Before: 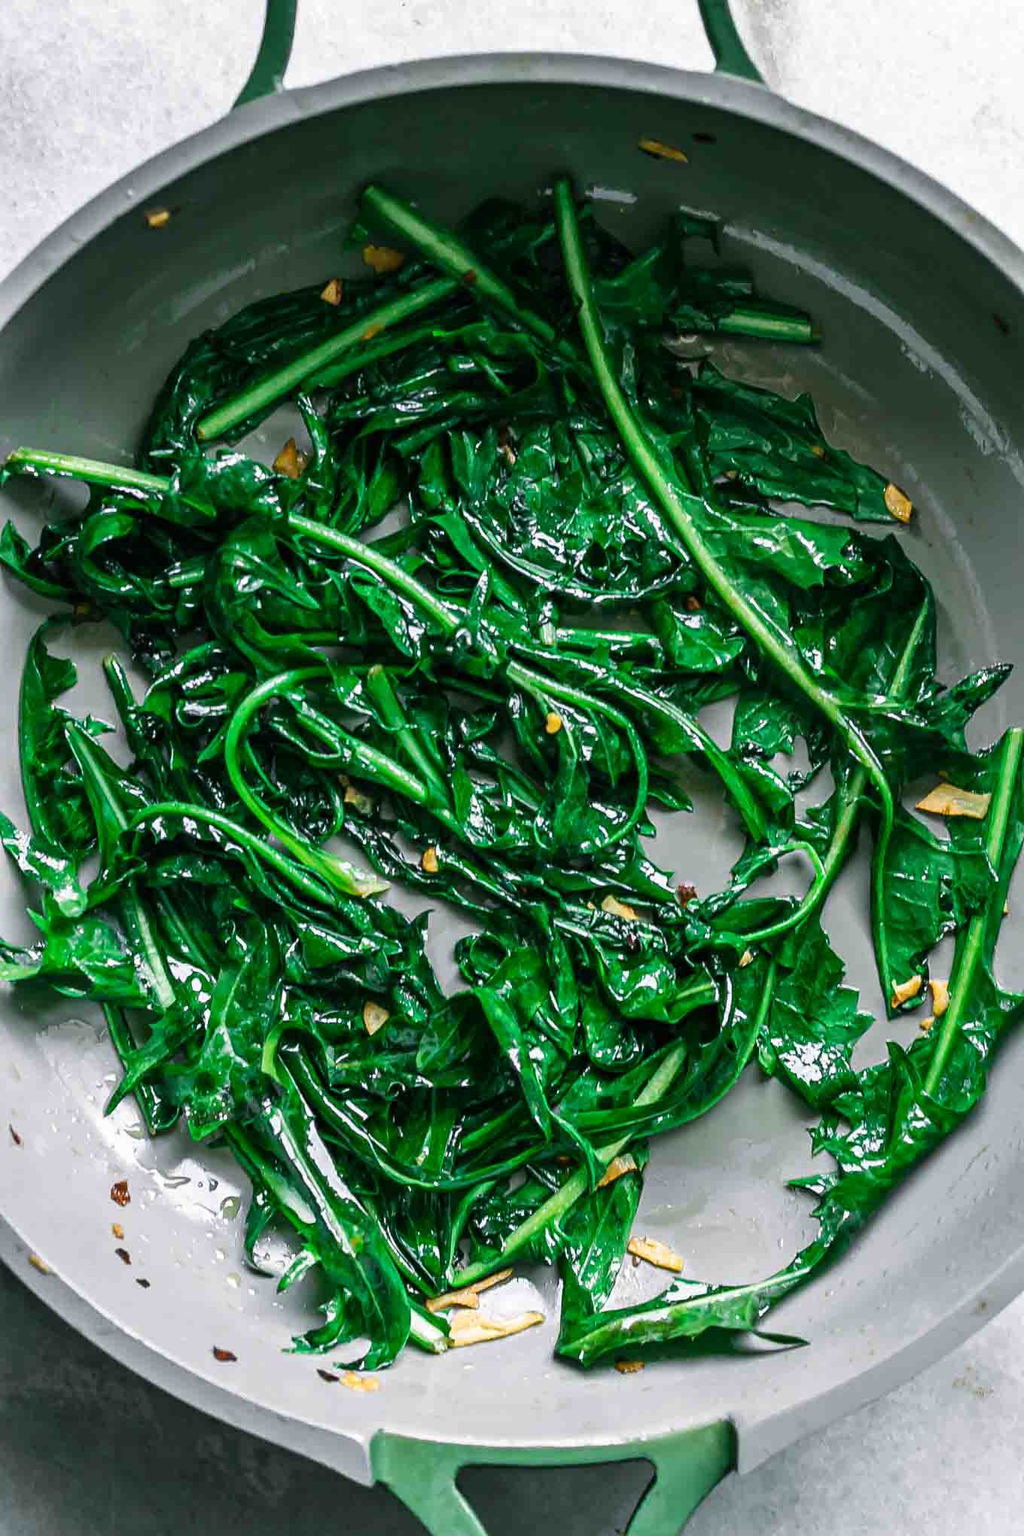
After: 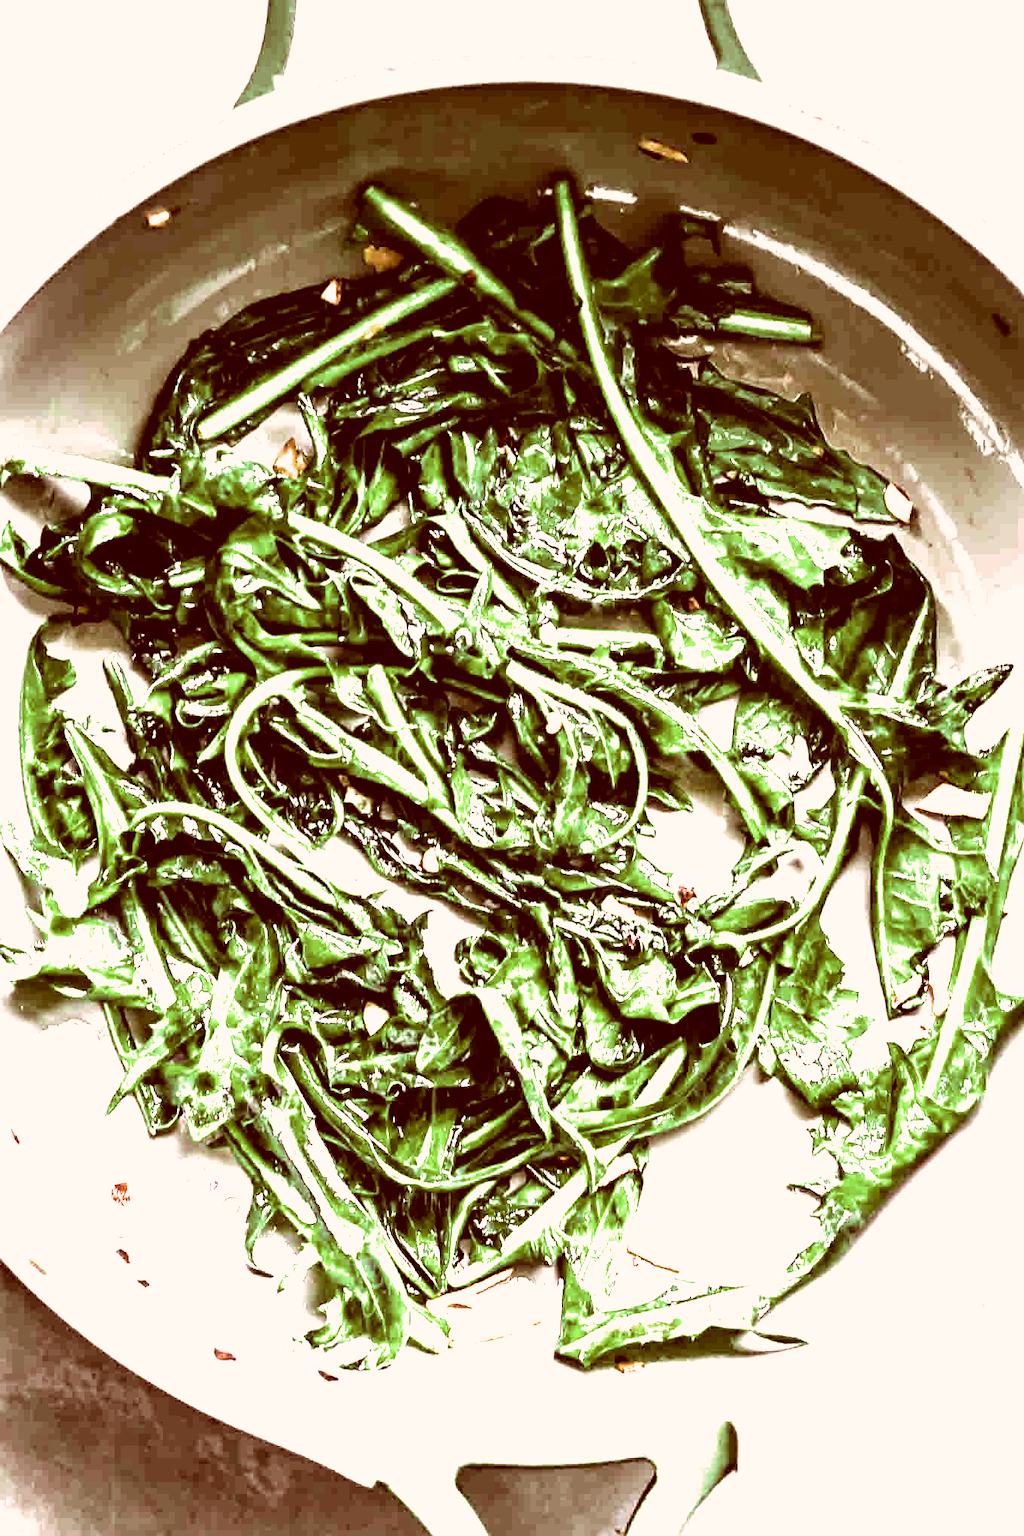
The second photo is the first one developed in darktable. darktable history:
exposure: black level correction 0, exposure 1.679 EV, compensate exposure bias true, compensate highlight preservation false
filmic rgb: black relative exposure -8.22 EV, white relative exposure 2.21 EV, hardness 7.12, latitude 85.11%, contrast 1.709, highlights saturation mix -4.02%, shadows ↔ highlights balance -2.3%, preserve chrominance RGB euclidean norm (legacy), color science v4 (2020)
color correction: highlights a* 9.44, highlights b* 8.8, shadows a* 39.21, shadows b* 39.94, saturation 0.813
